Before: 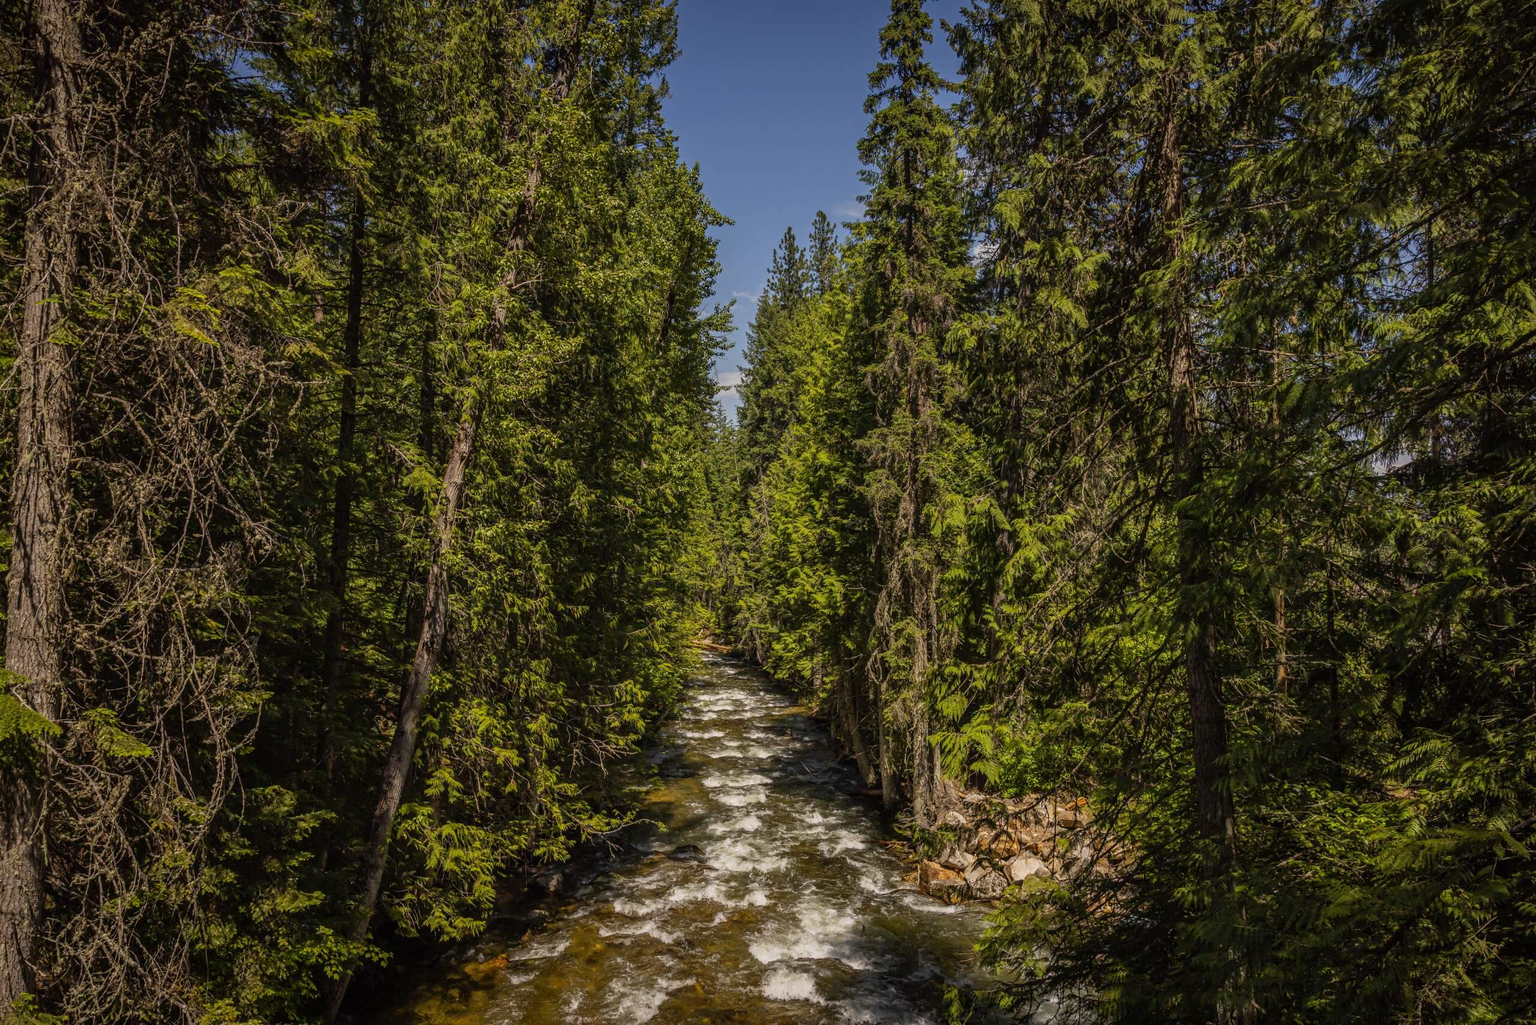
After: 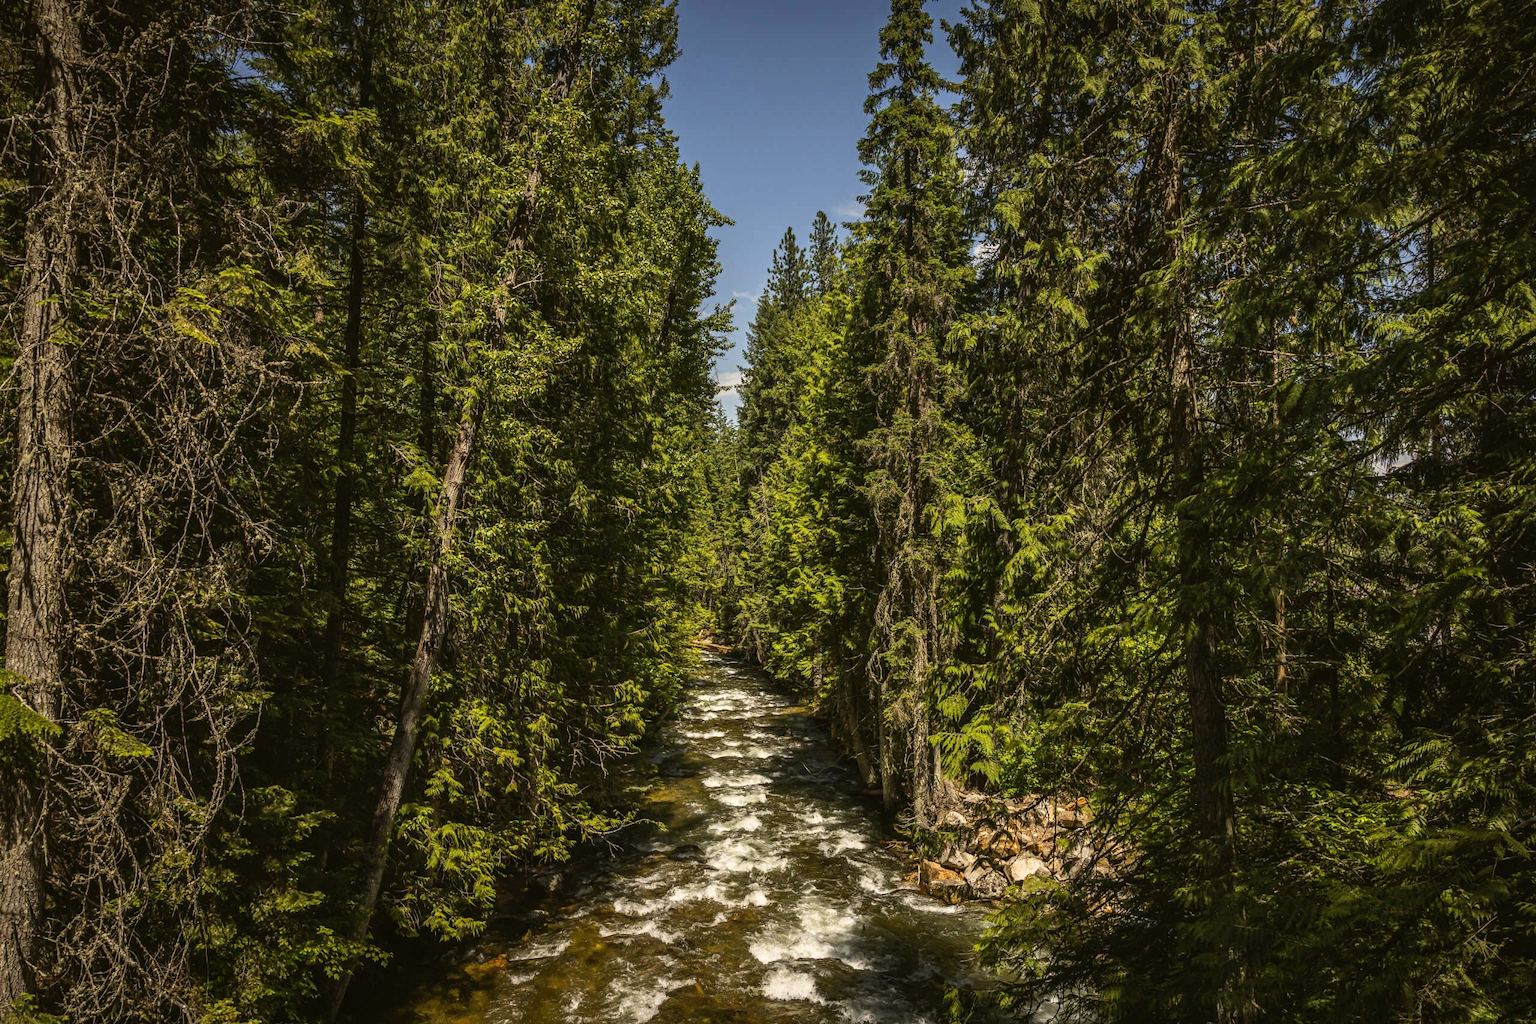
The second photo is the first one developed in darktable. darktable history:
tone equalizer: -8 EV -0.75 EV, -7 EV -0.7 EV, -6 EV -0.6 EV, -5 EV -0.4 EV, -3 EV 0.4 EV, -2 EV 0.6 EV, -1 EV 0.7 EV, +0 EV 0.75 EV, edges refinement/feathering 500, mask exposure compensation -1.57 EV, preserve details no
color balance: mode lift, gamma, gain (sRGB), lift [1.04, 1, 1, 0.97], gamma [1.01, 1, 1, 0.97], gain [0.96, 1, 1, 0.97]
